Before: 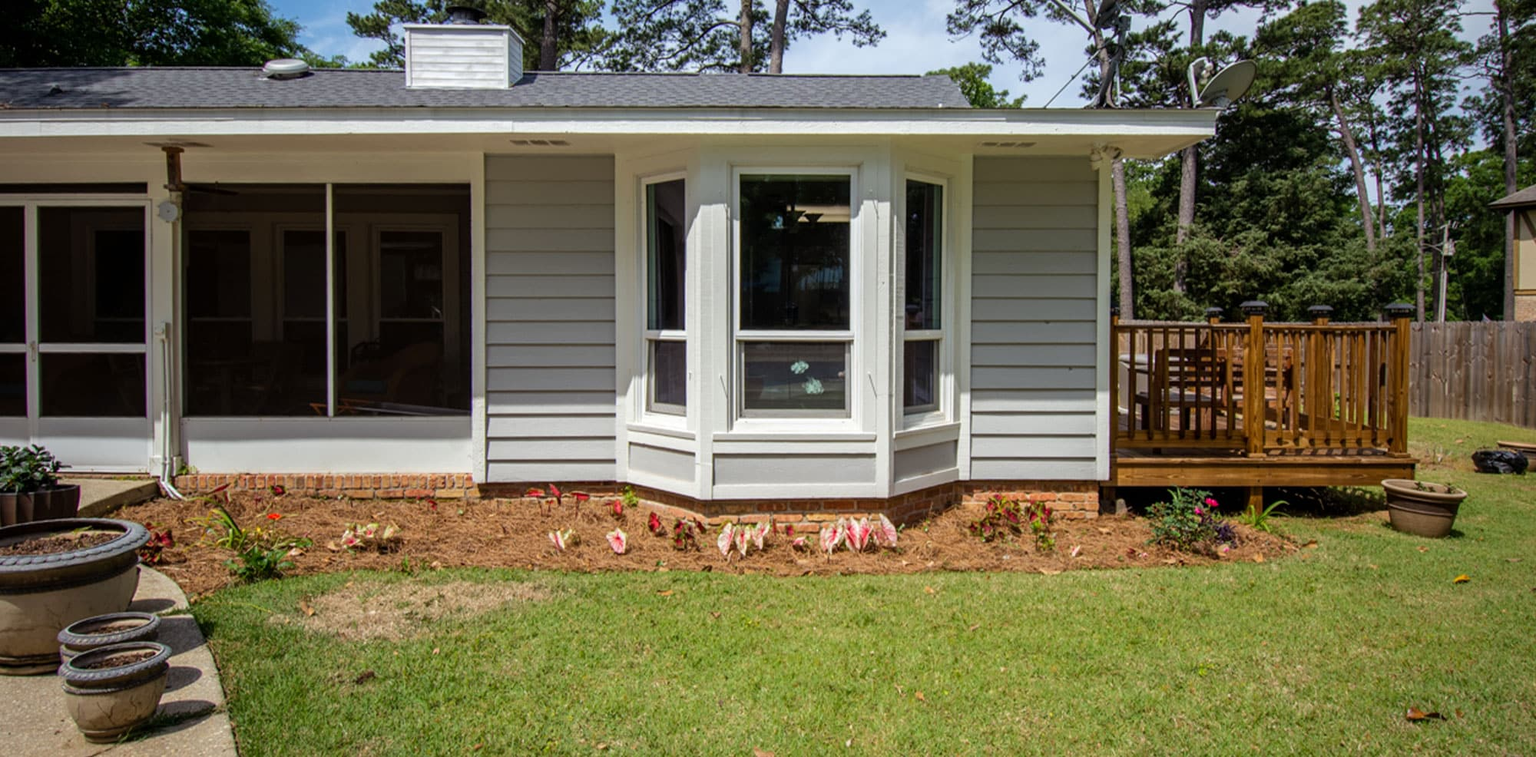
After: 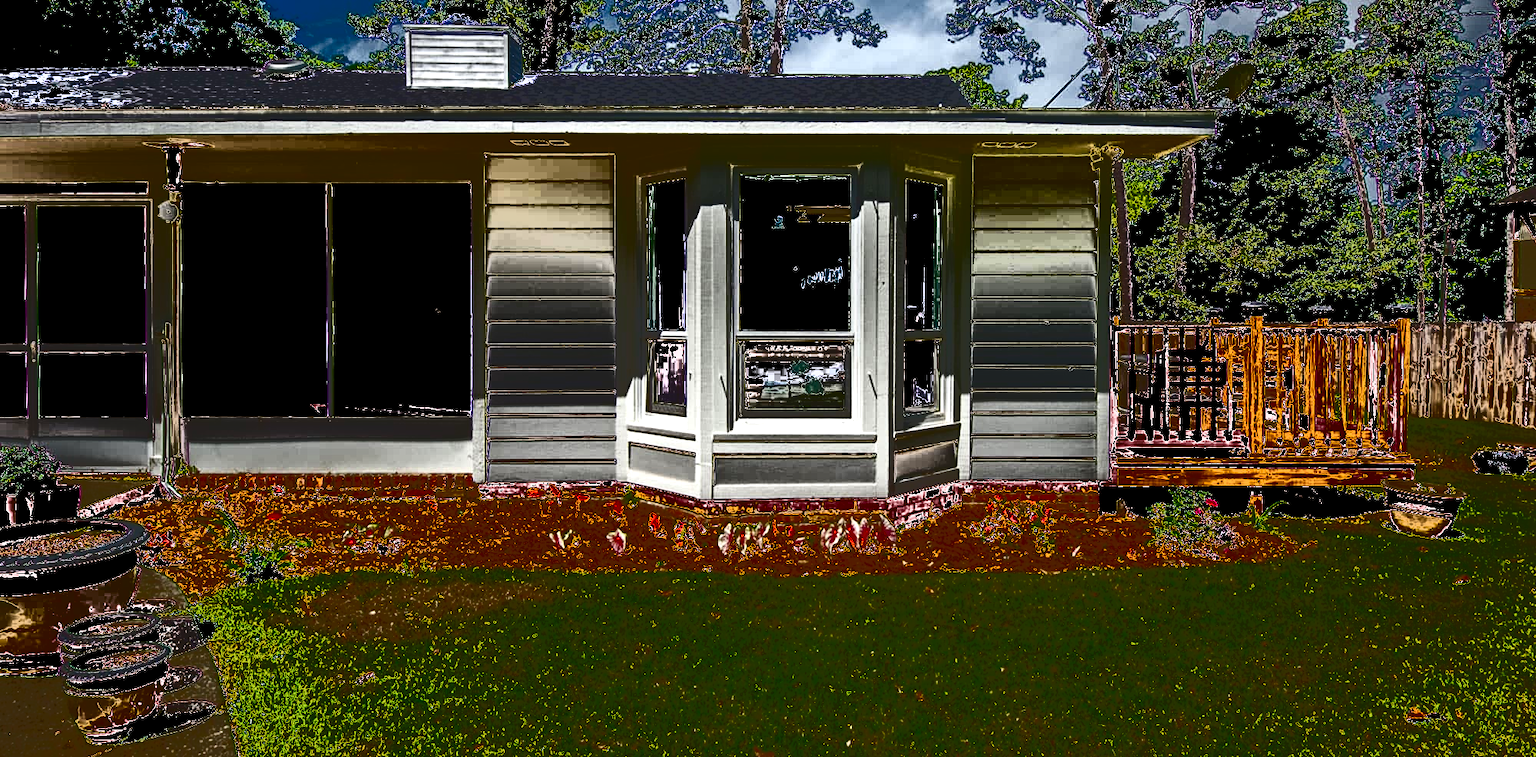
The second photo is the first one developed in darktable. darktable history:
tone curve: curves: ch0 [(0, 0) (0.003, 0.99) (0.011, 0.983) (0.025, 0.934) (0.044, 0.719) (0.069, 0.382) (0.1, 0.204) (0.136, 0.093) (0.177, 0.094) (0.224, 0.093) (0.277, 0.098) (0.335, 0.214) (0.399, 0.616) (0.468, 0.827) (0.543, 0.464) (0.623, 0.145) (0.709, 0.127) (0.801, 0.187) (0.898, 0.203) (1, 1)], color space Lab, independent channels, preserve colors none
base curve: curves: ch0 [(0, 0) (0.028, 0.03) (0.121, 0.232) (0.46, 0.748) (0.859, 0.968) (1, 1)]
exposure: black level correction 0.032, exposure 0.306 EV, compensate highlight preservation false
contrast equalizer: y [[0.5, 0.488, 0.462, 0.461, 0.491, 0.5], [0.5 ×6], [0.5 ×6], [0 ×6], [0 ×6]], mix 0.311
